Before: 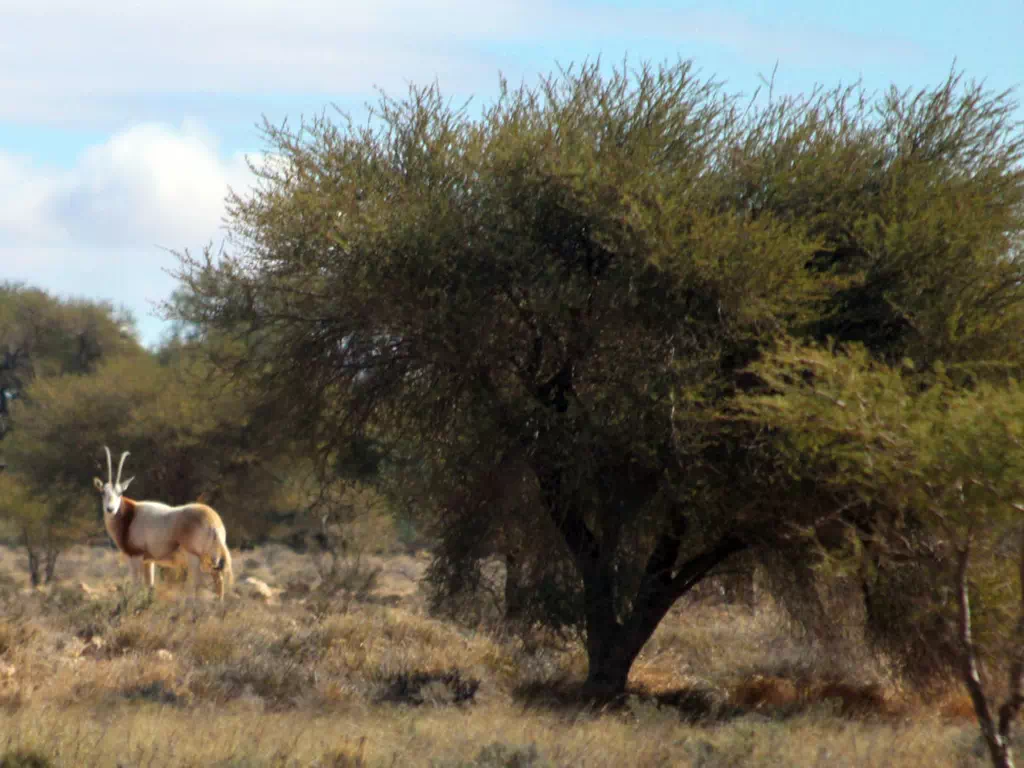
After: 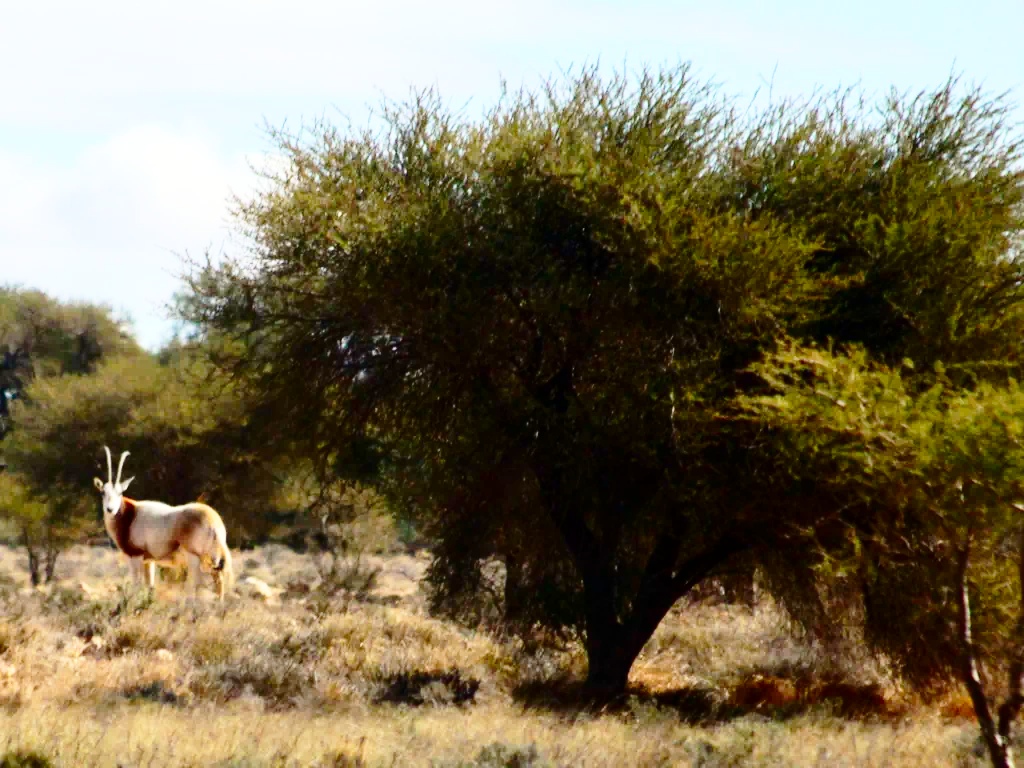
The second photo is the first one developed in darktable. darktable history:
base curve: curves: ch0 [(0, 0) (0.028, 0.03) (0.121, 0.232) (0.46, 0.748) (0.859, 0.968) (1, 1)], preserve colors none
contrast brightness saturation: contrast 0.21, brightness -0.11, saturation 0.21
